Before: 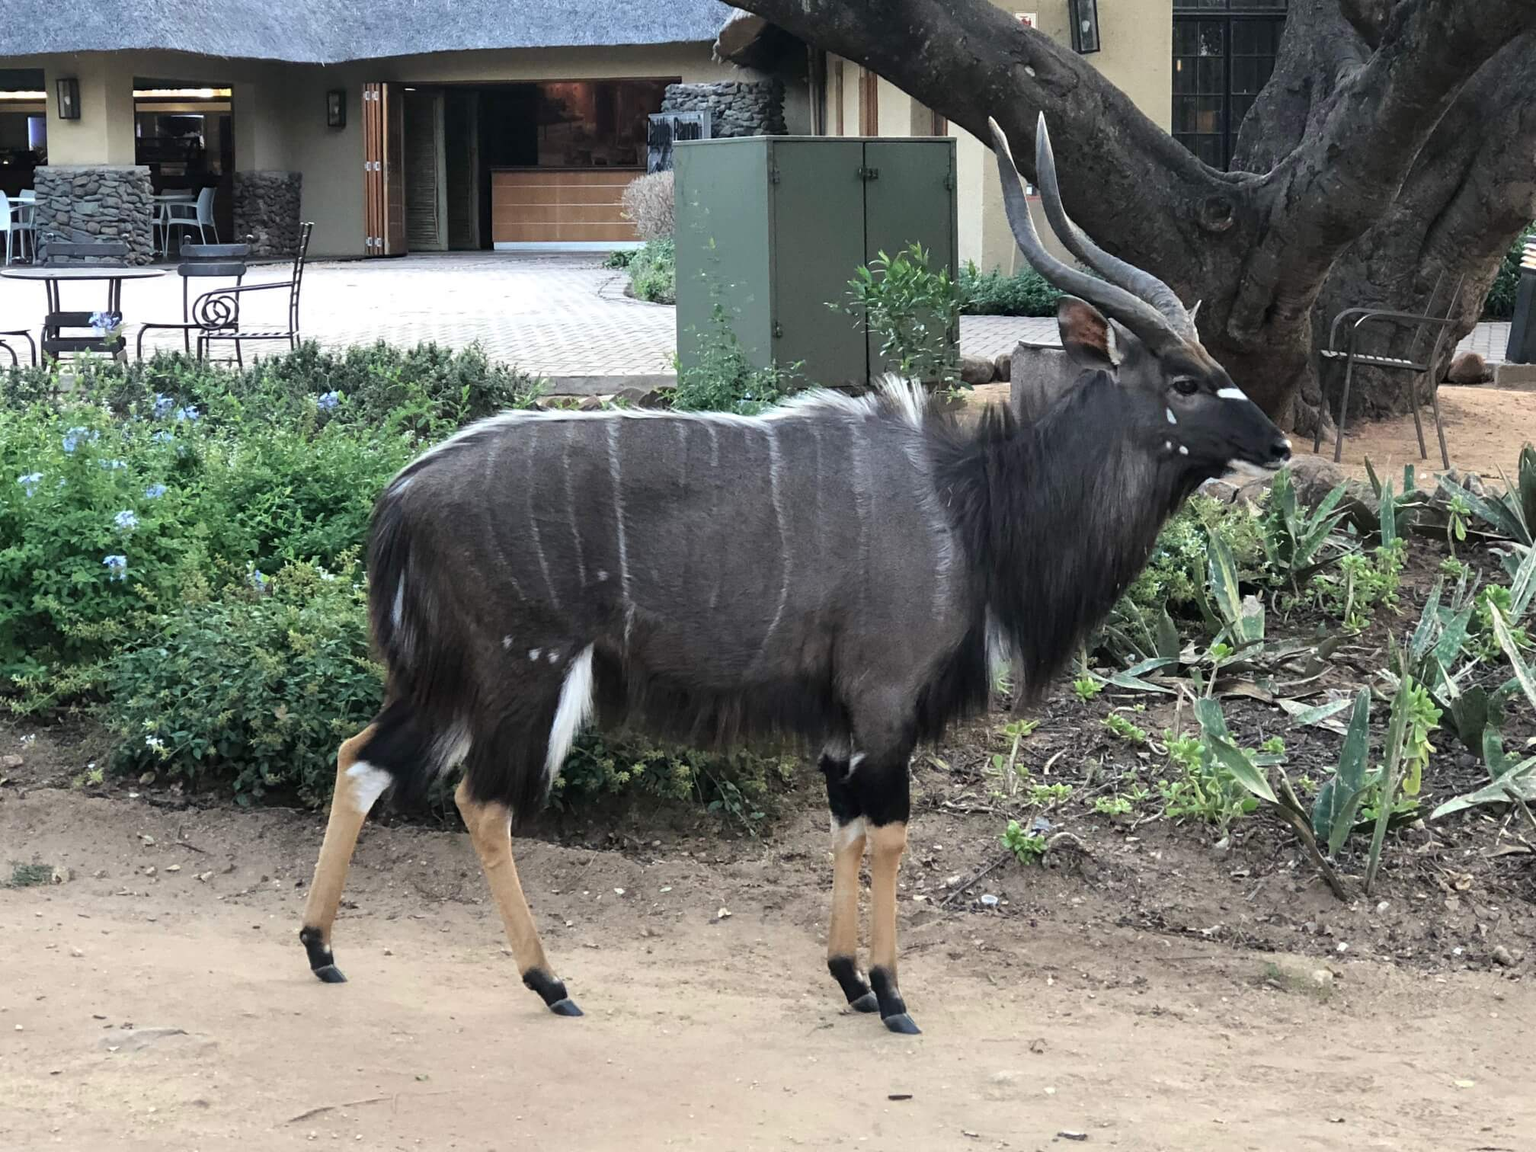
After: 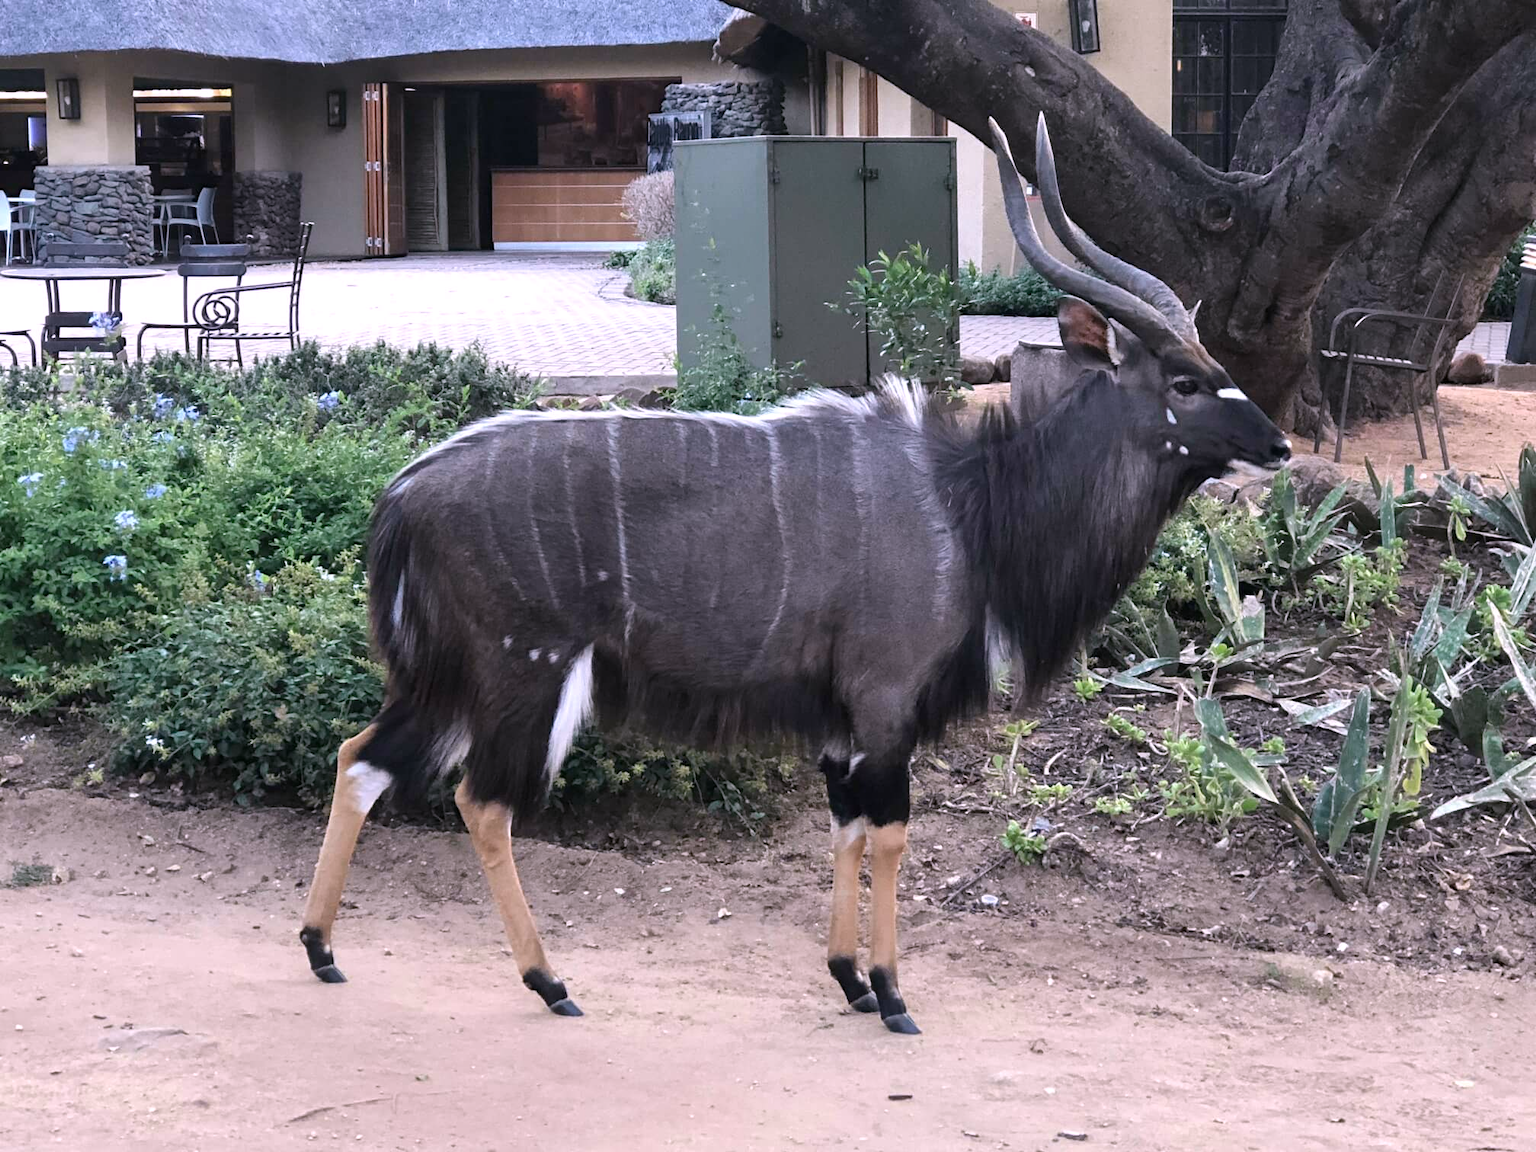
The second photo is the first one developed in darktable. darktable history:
tone equalizer: on, module defaults
white balance: red 1.066, blue 1.119
